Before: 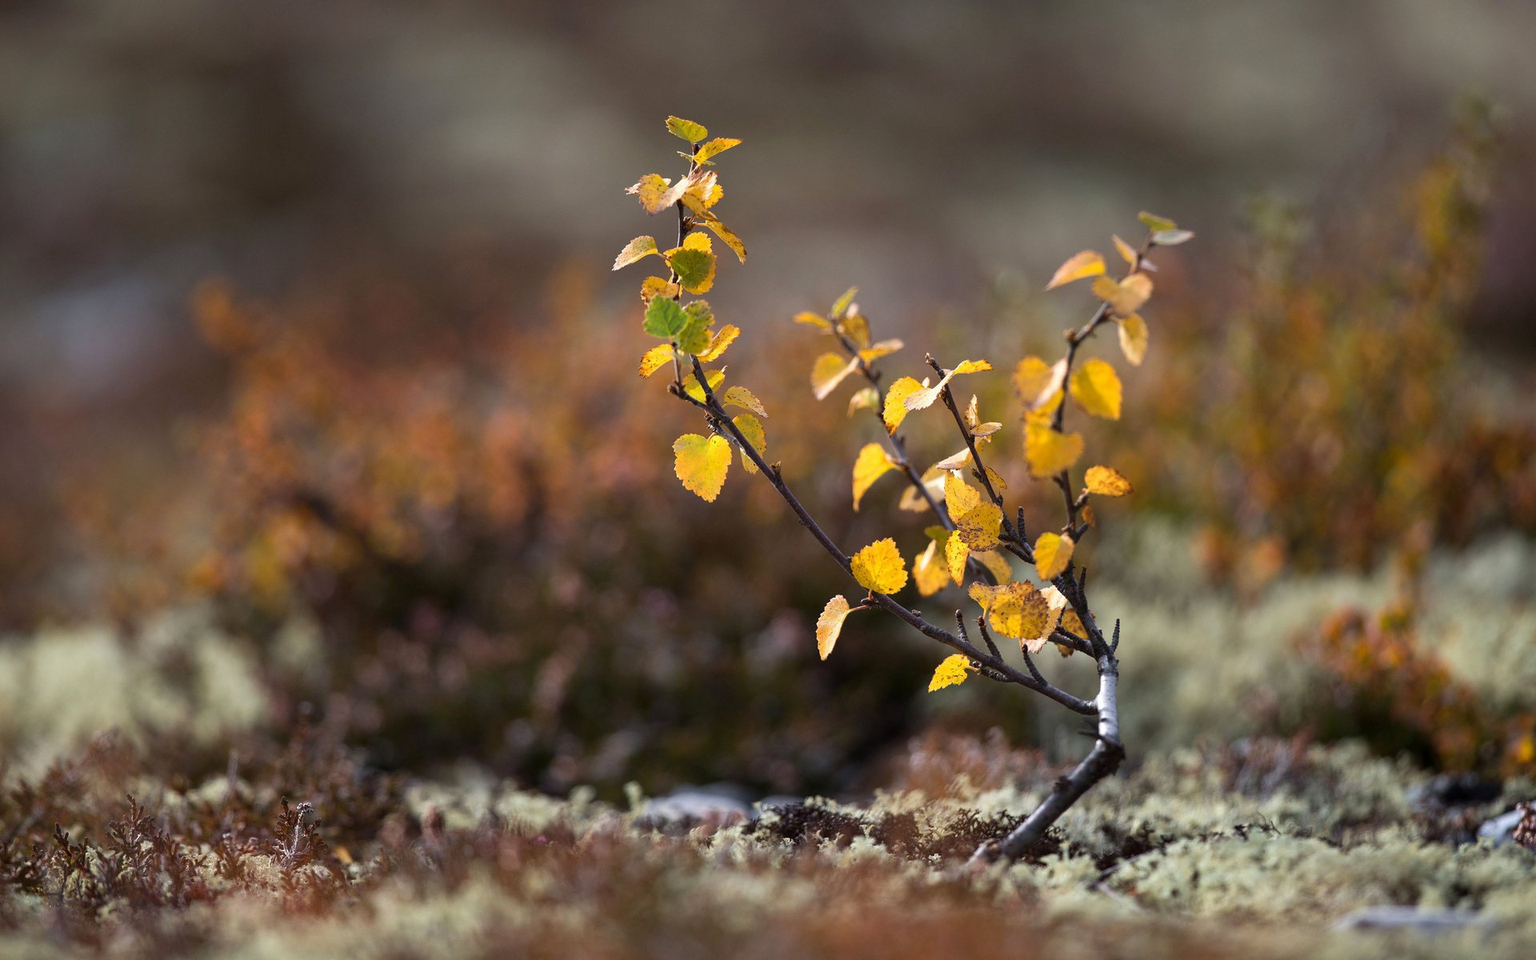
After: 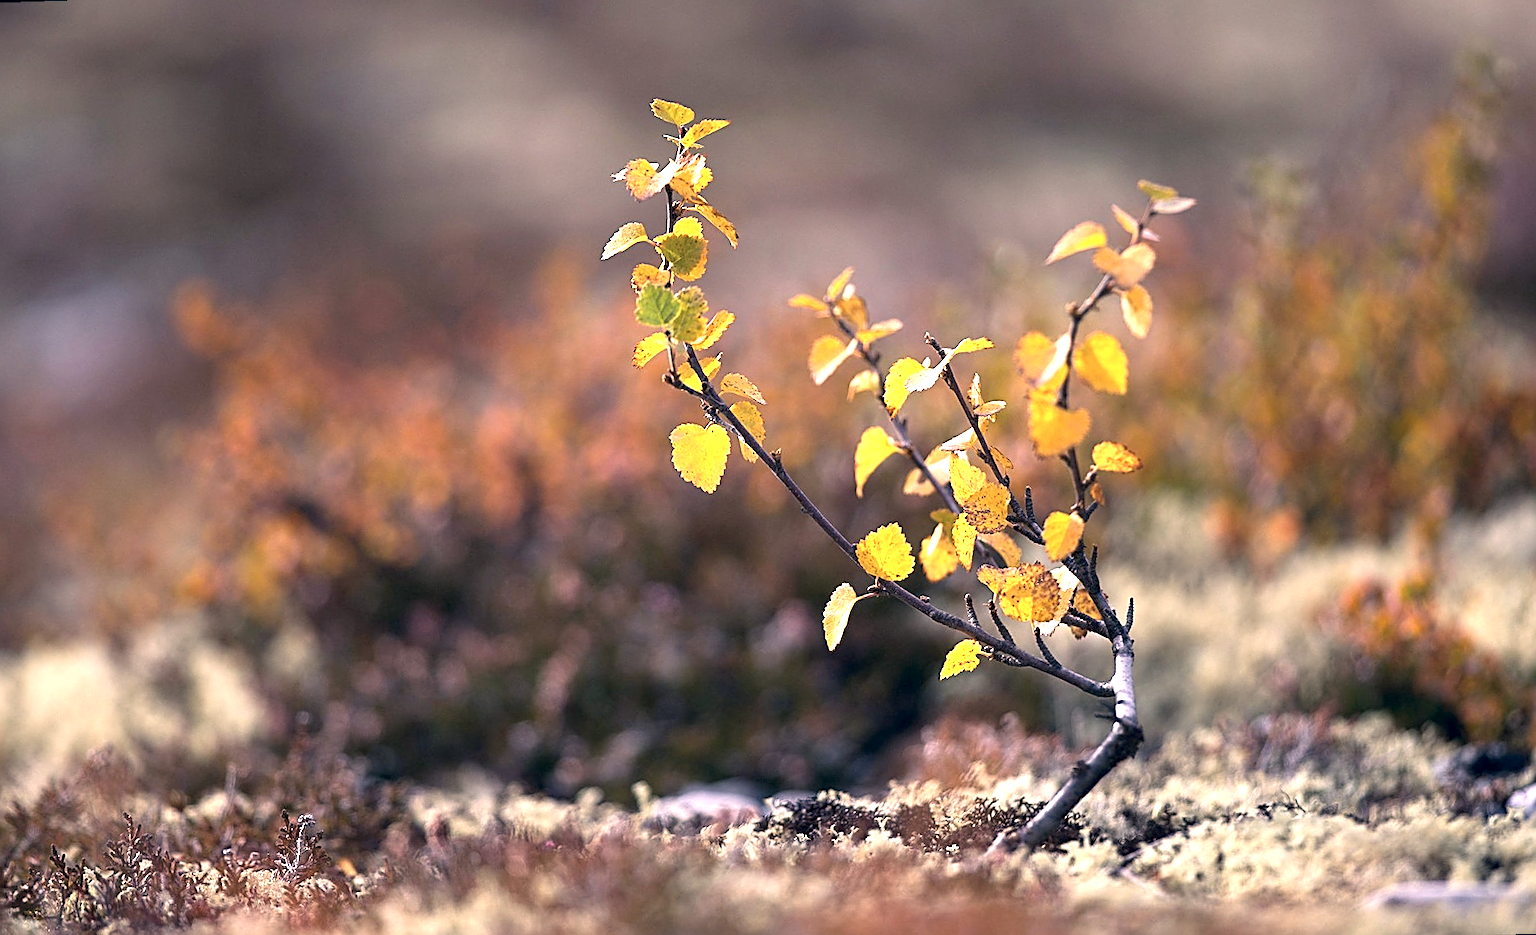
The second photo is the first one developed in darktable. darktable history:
rotate and perspective: rotation -2°, crop left 0.022, crop right 0.978, crop top 0.049, crop bottom 0.951
sharpen: amount 0.901
exposure: black level correction 0.001, exposure 1 EV, compensate highlight preservation false
color correction: highlights a* 14.46, highlights b* 5.85, shadows a* -5.53, shadows b* -15.24, saturation 0.85
